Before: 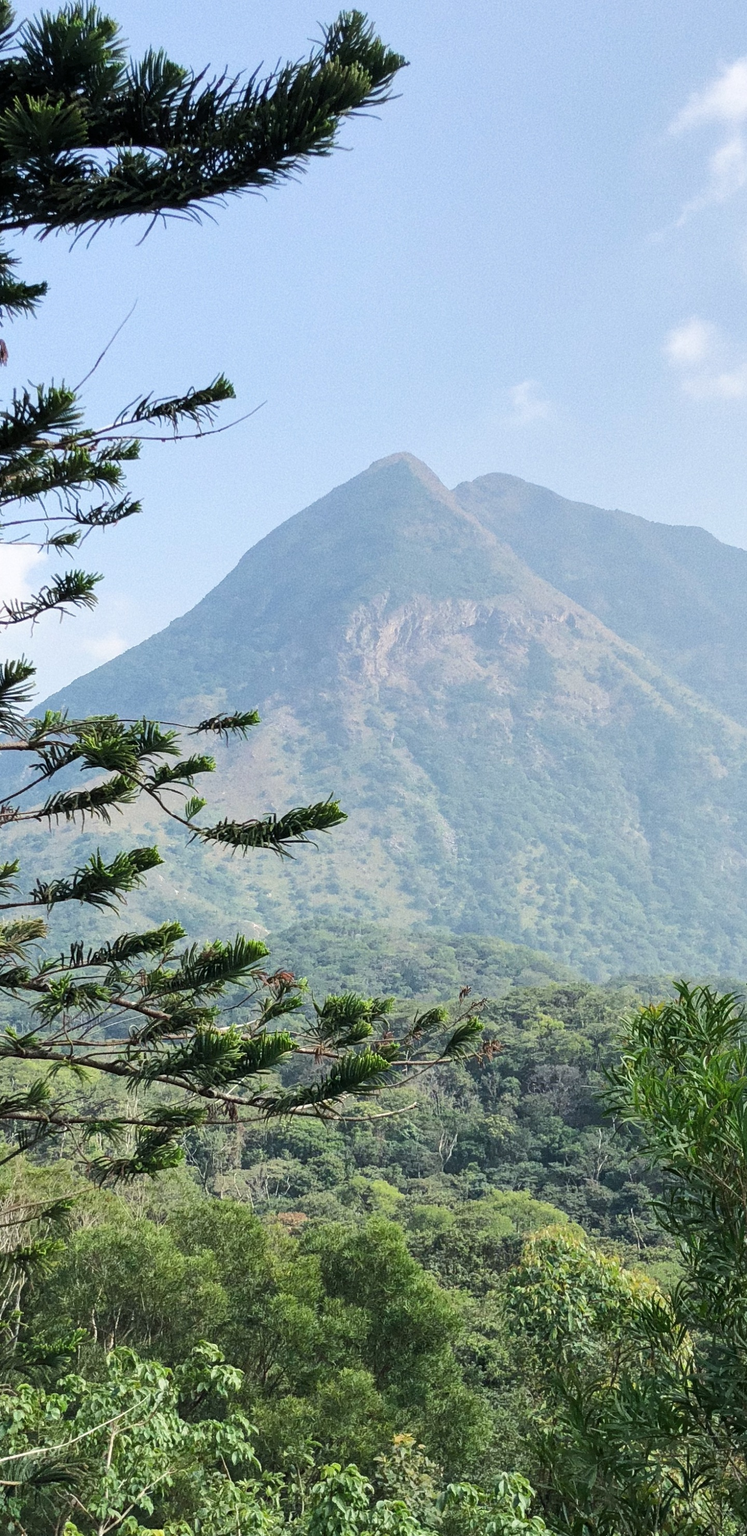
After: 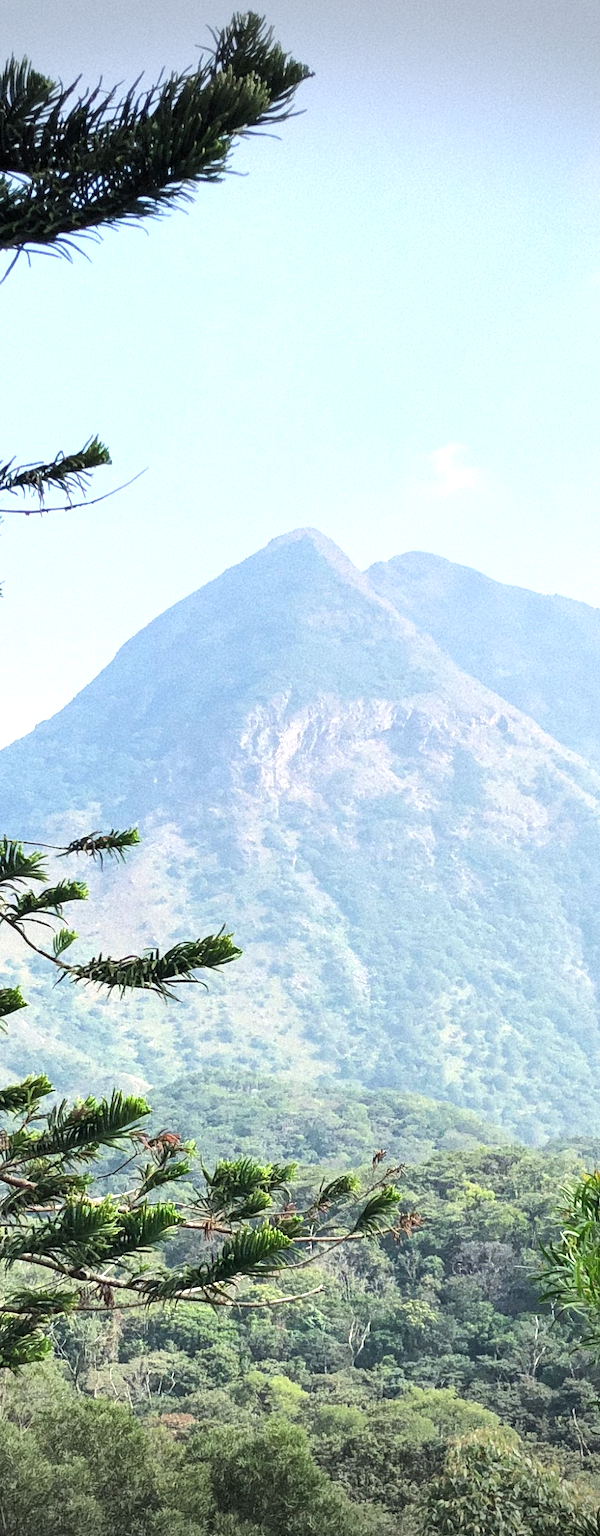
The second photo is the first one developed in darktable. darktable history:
vignetting: fall-off start 100.76%, width/height ratio 1.31, dithering 8-bit output
exposure: black level correction 0, exposure 0.701 EV, compensate exposure bias true, compensate highlight preservation false
crop: left 18.815%, right 12.252%, bottom 14.208%
